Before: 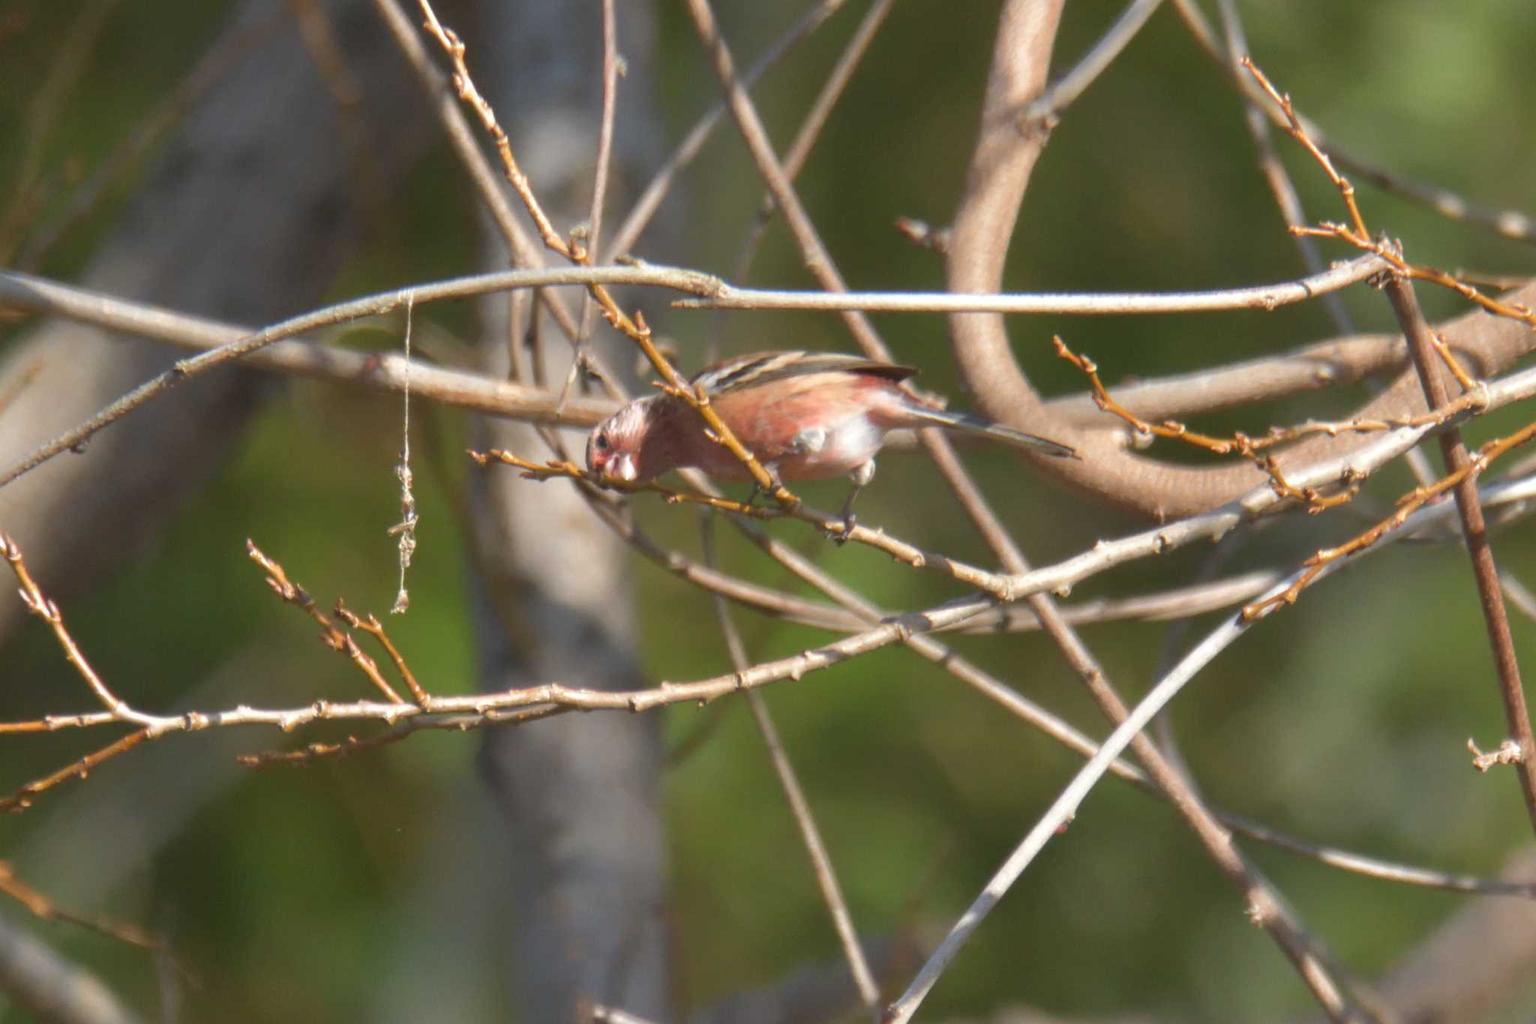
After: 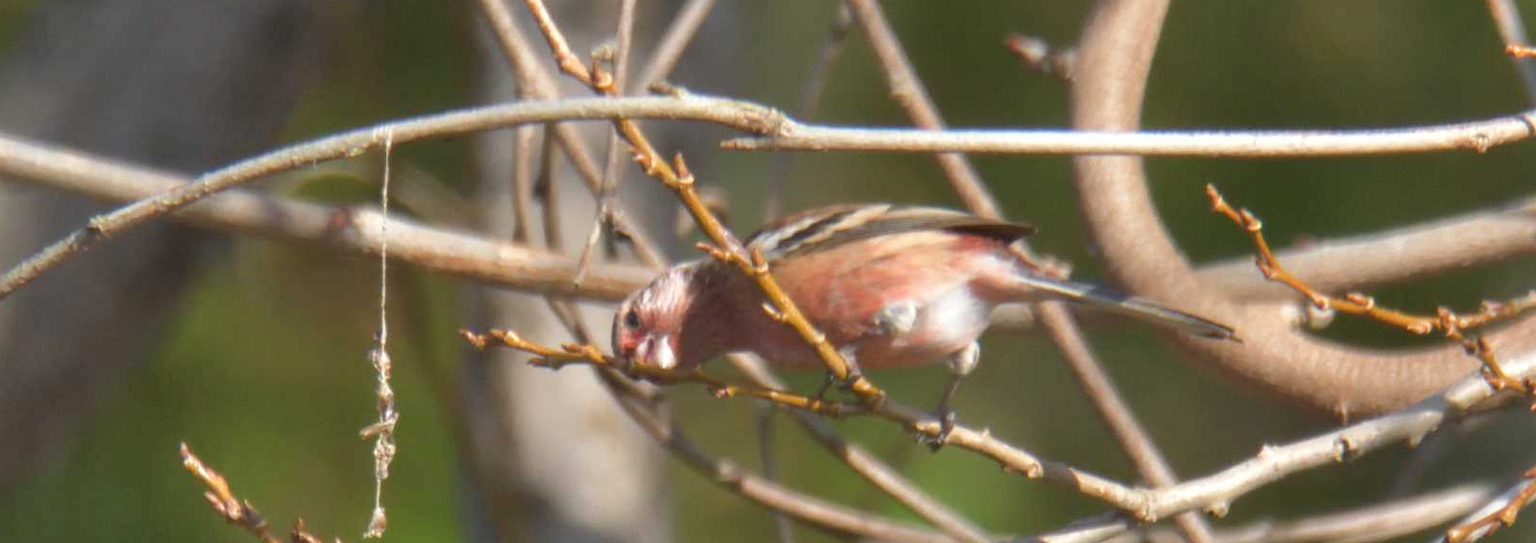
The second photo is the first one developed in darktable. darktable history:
crop: left 6.868%, top 18.647%, right 14.519%, bottom 39.588%
shadows and highlights: soften with gaussian
